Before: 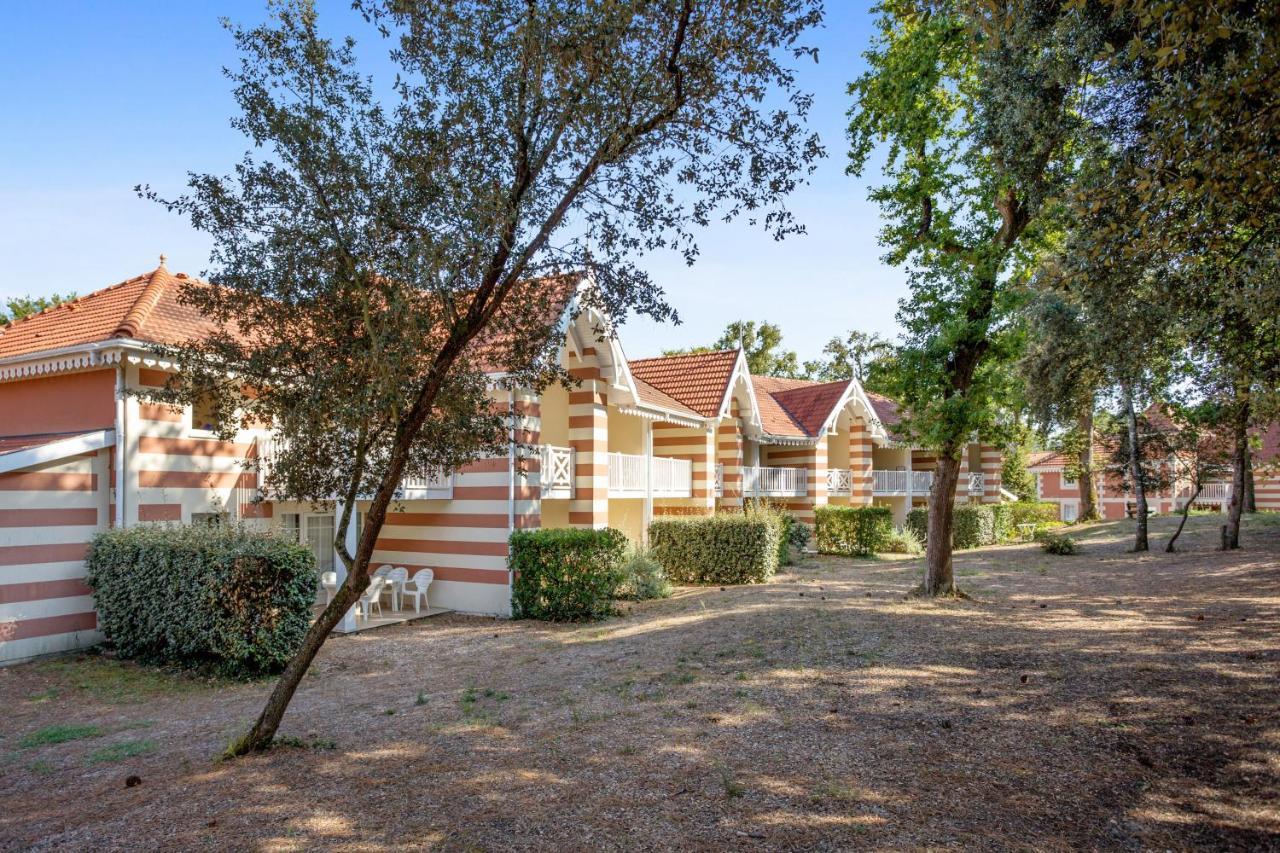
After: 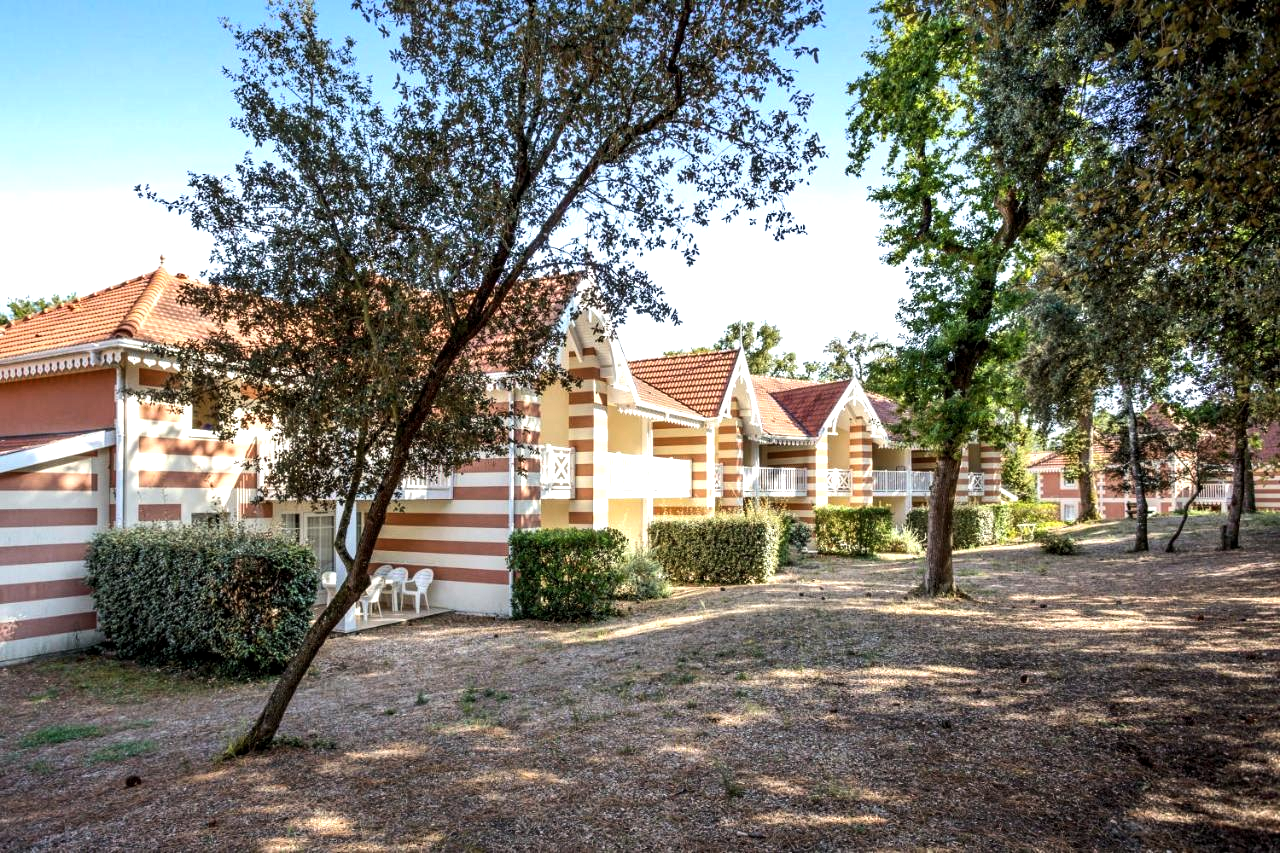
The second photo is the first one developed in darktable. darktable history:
tone equalizer: -8 EV -0.749 EV, -7 EV -0.716 EV, -6 EV -0.561 EV, -5 EV -0.405 EV, -3 EV 0.372 EV, -2 EV 0.6 EV, -1 EV 0.7 EV, +0 EV 0.758 EV, edges refinement/feathering 500, mask exposure compensation -1.57 EV, preserve details no
local contrast: highlights 102%, shadows 99%, detail 120%, midtone range 0.2
